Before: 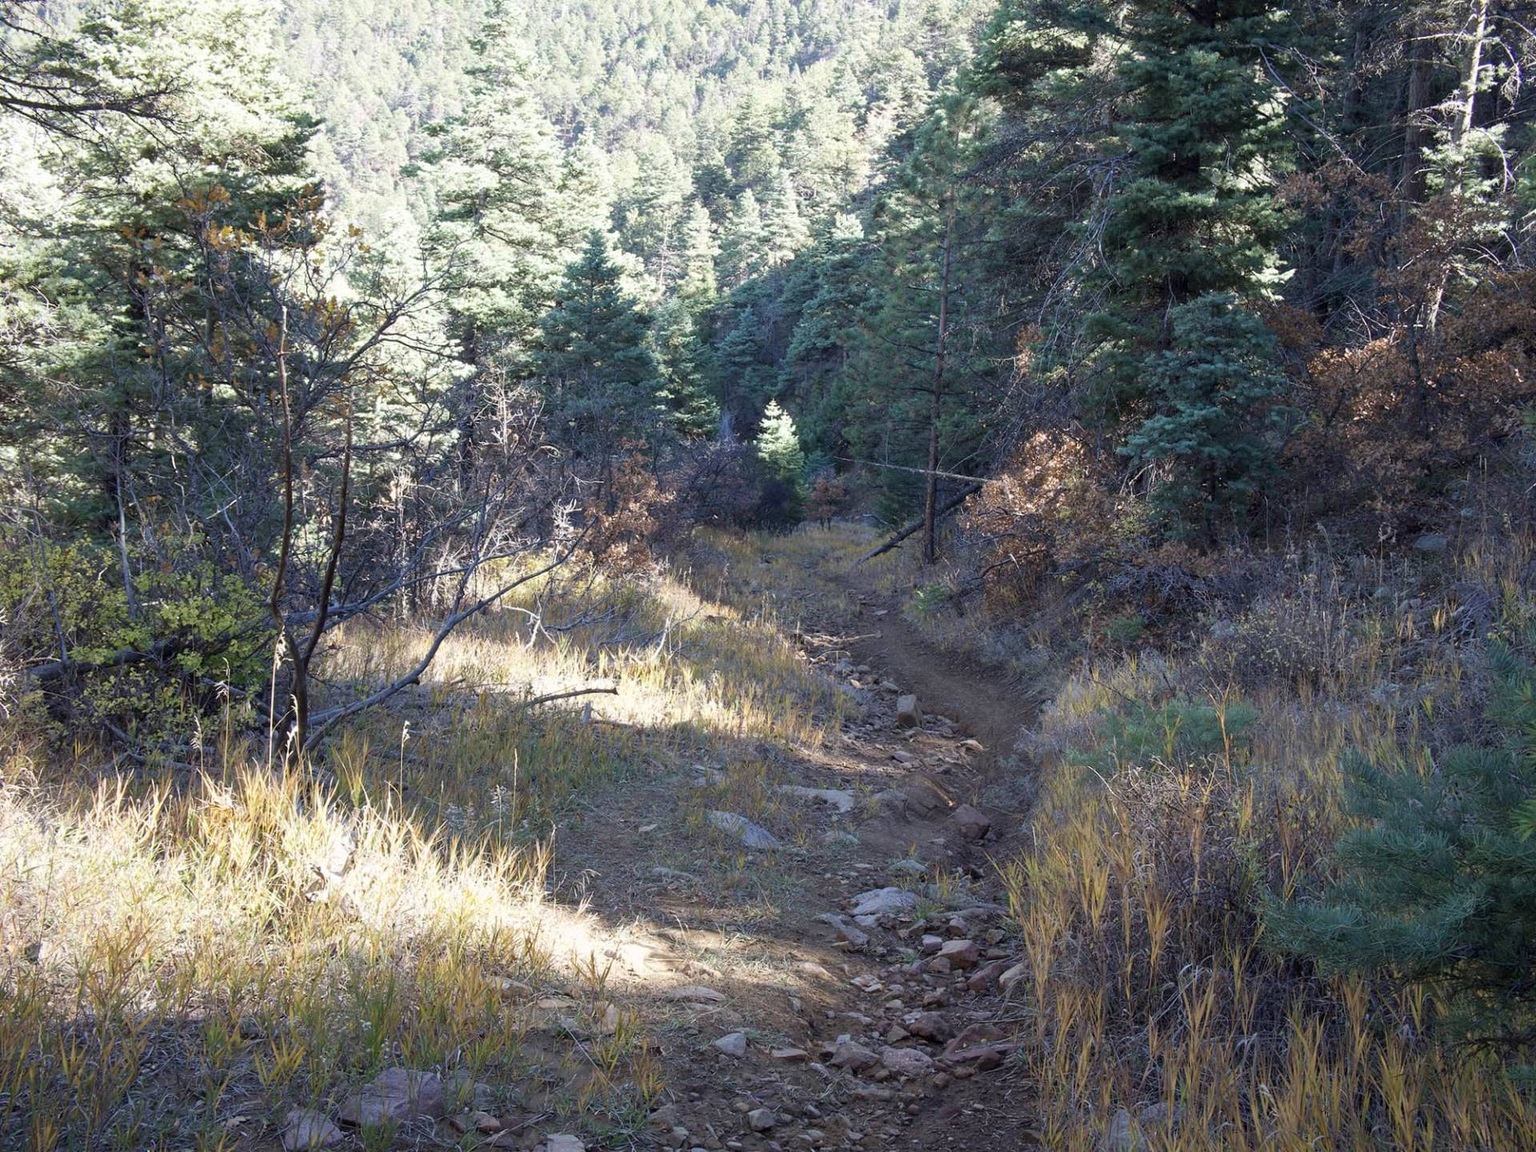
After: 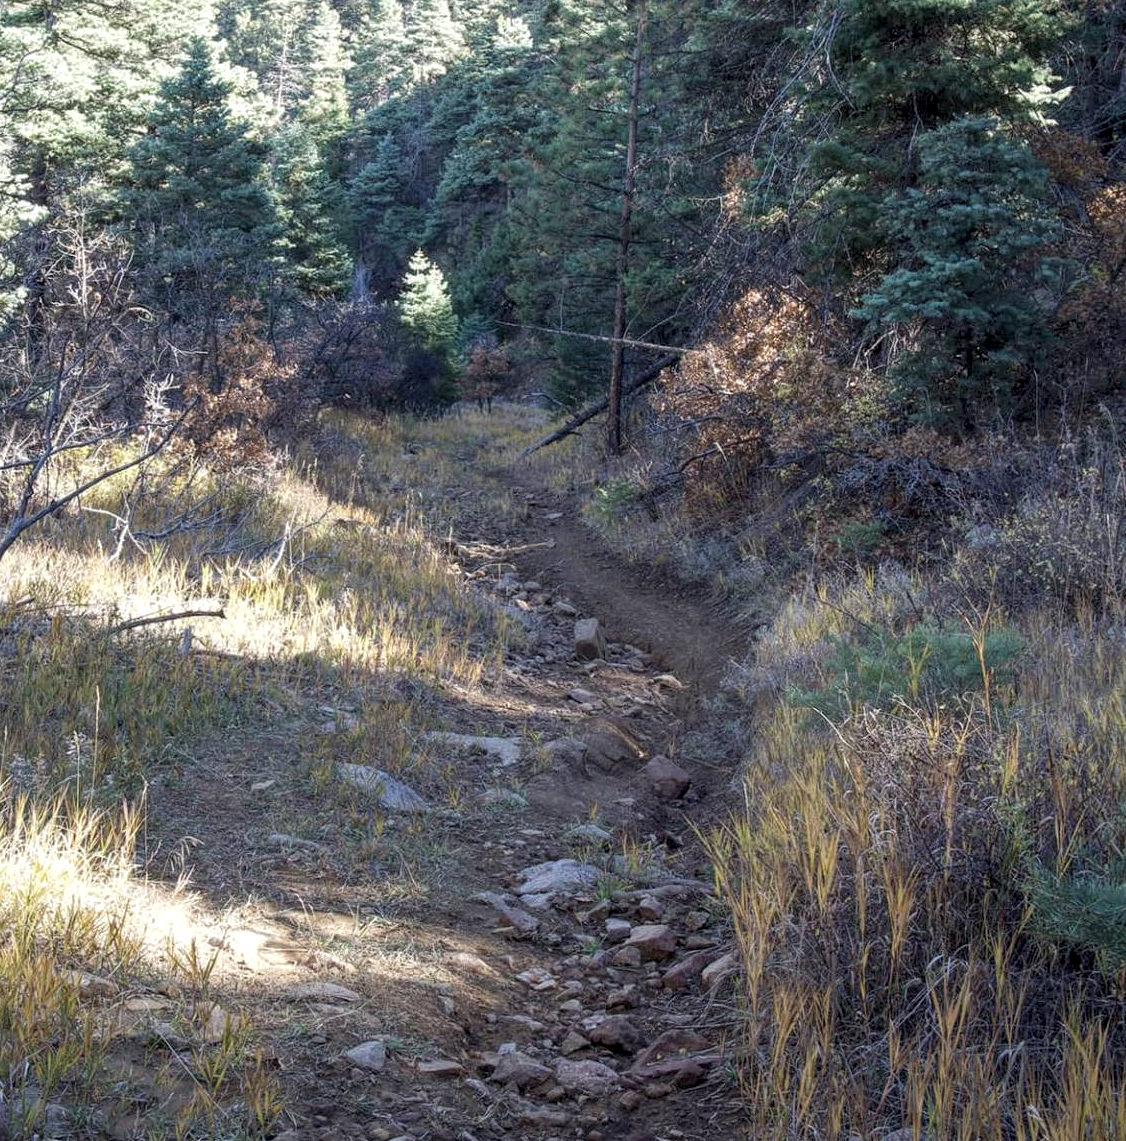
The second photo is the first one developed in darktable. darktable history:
local contrast: highlights 92%, shadows 90%, detail 160%, midtone range 0.2
crop and rotate: left 28.503%, top 17.371%, right 12.815%, bottom 3.352%
